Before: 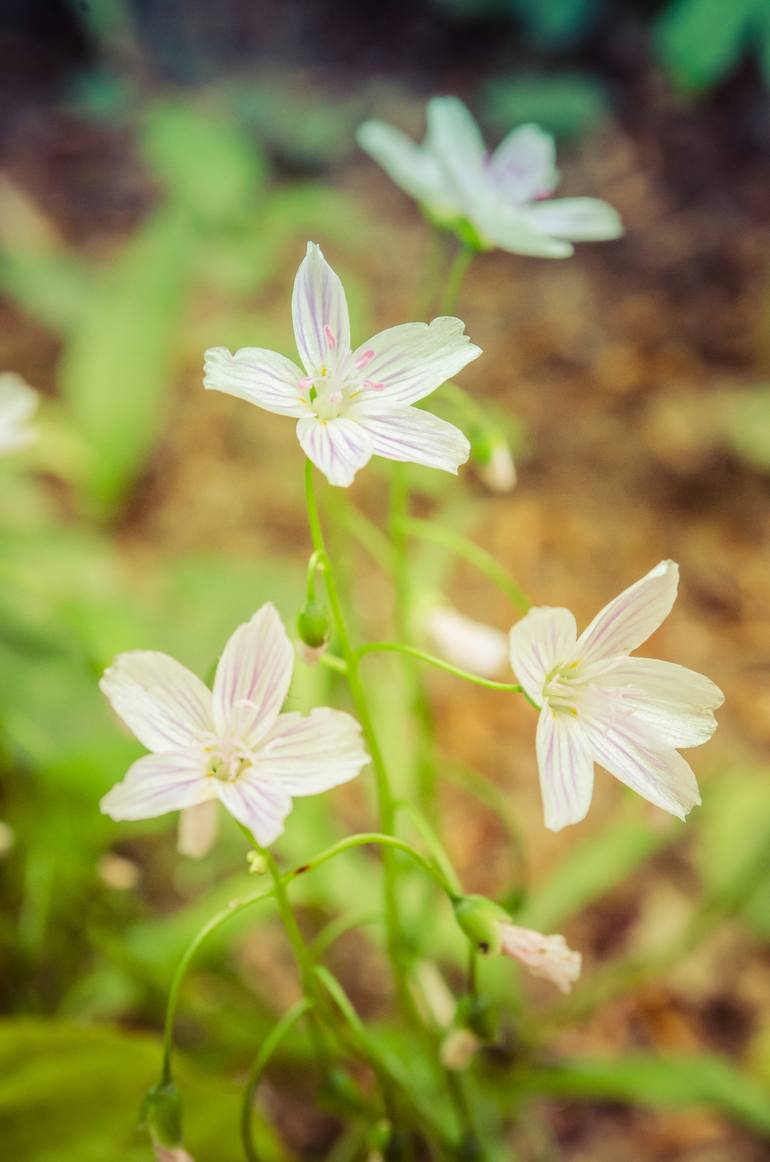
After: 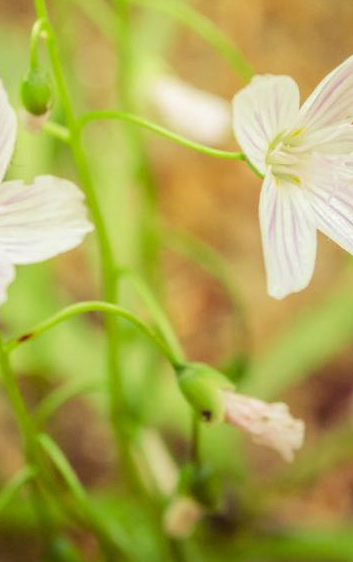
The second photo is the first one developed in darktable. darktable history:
crop: left 35.976%, top 45.819%, right 18.162%, bottom 5.807%
